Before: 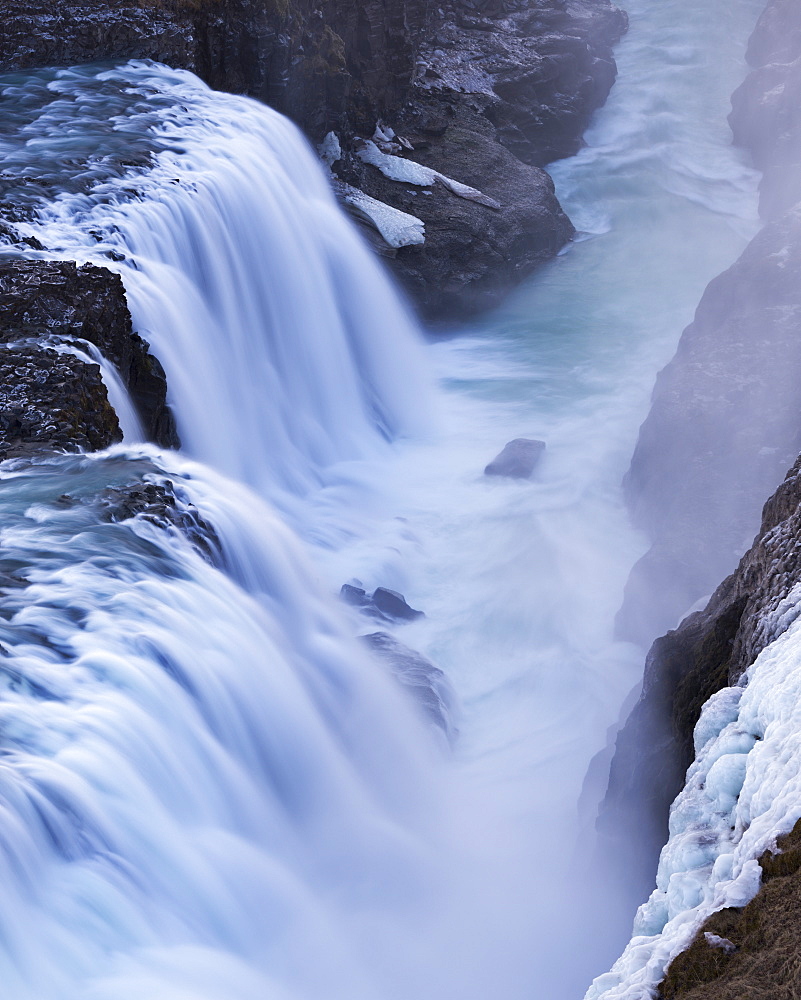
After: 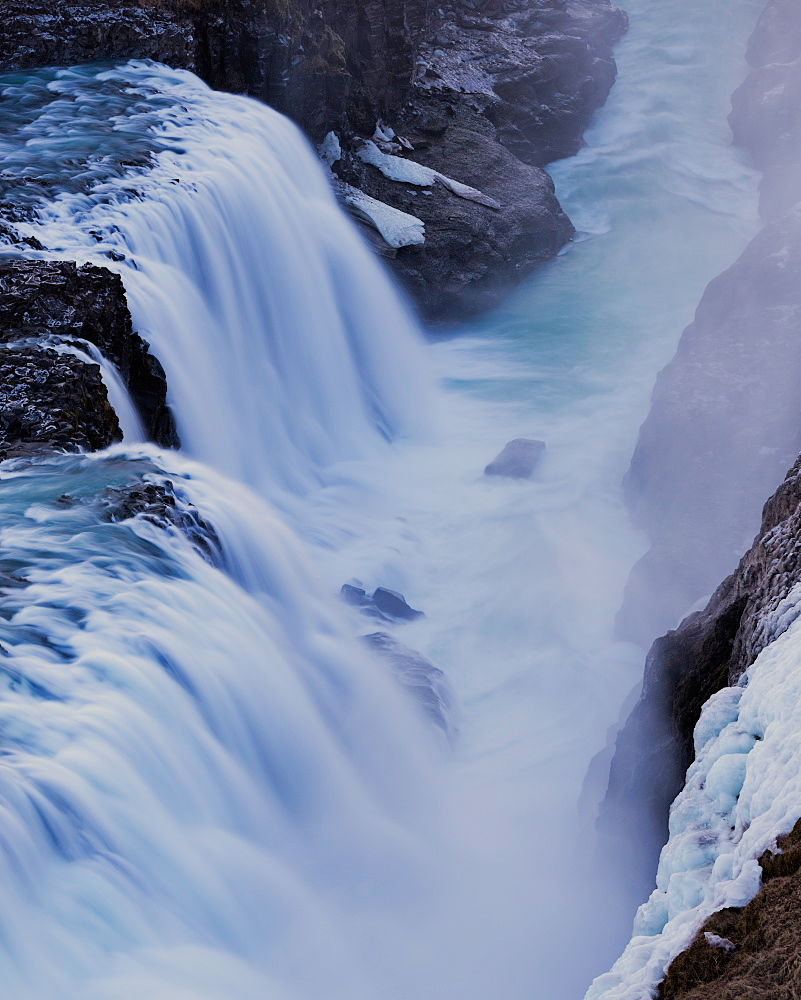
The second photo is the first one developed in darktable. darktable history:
filmic rgb: black relative exposure -7.65 EV, white relative exposure 4.56 EV, hardness 3.61, contrast 0.998, iterations of high-quality reconstruction 0
